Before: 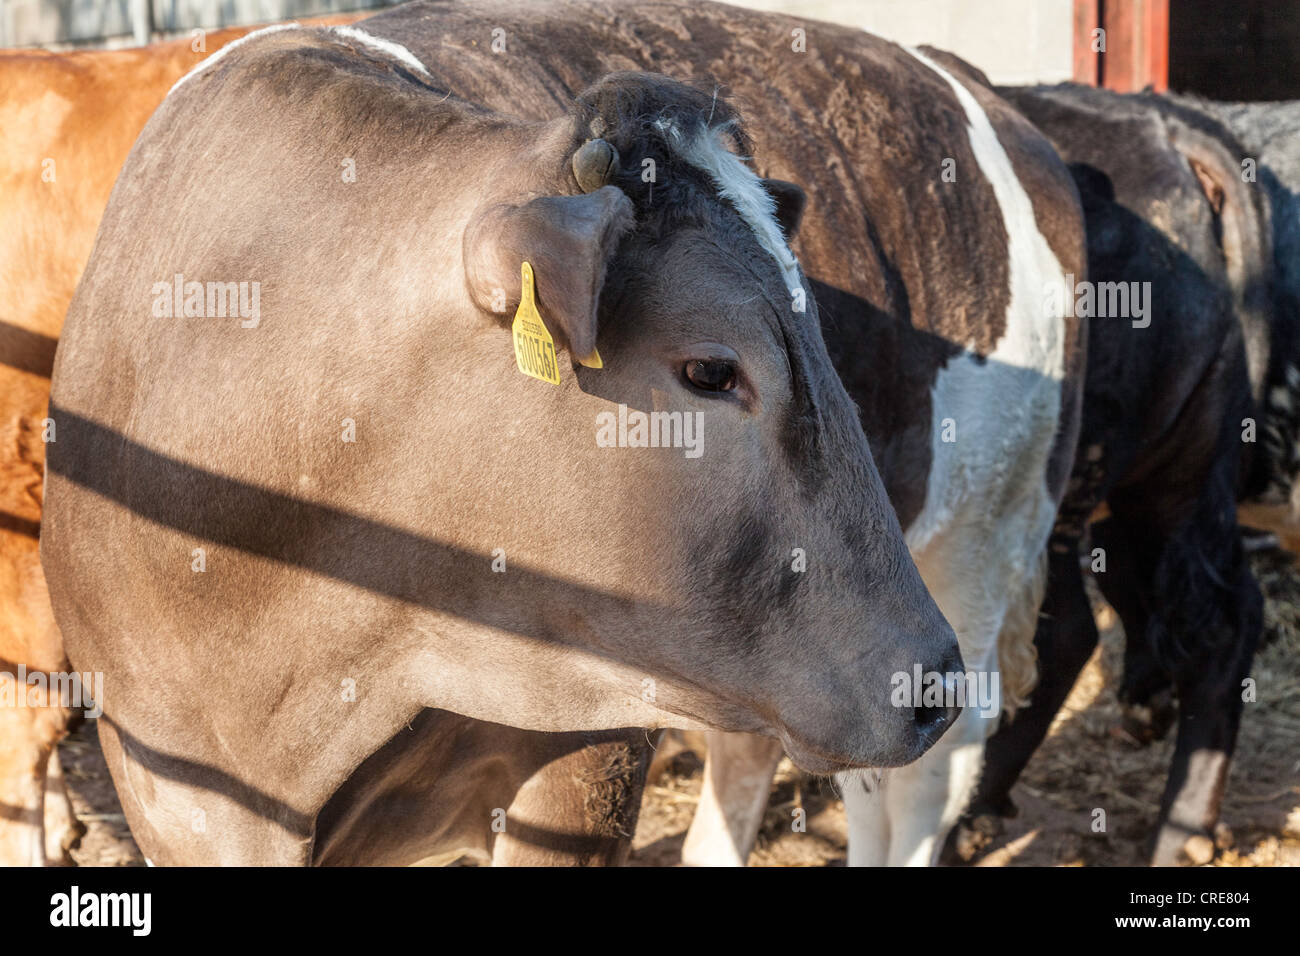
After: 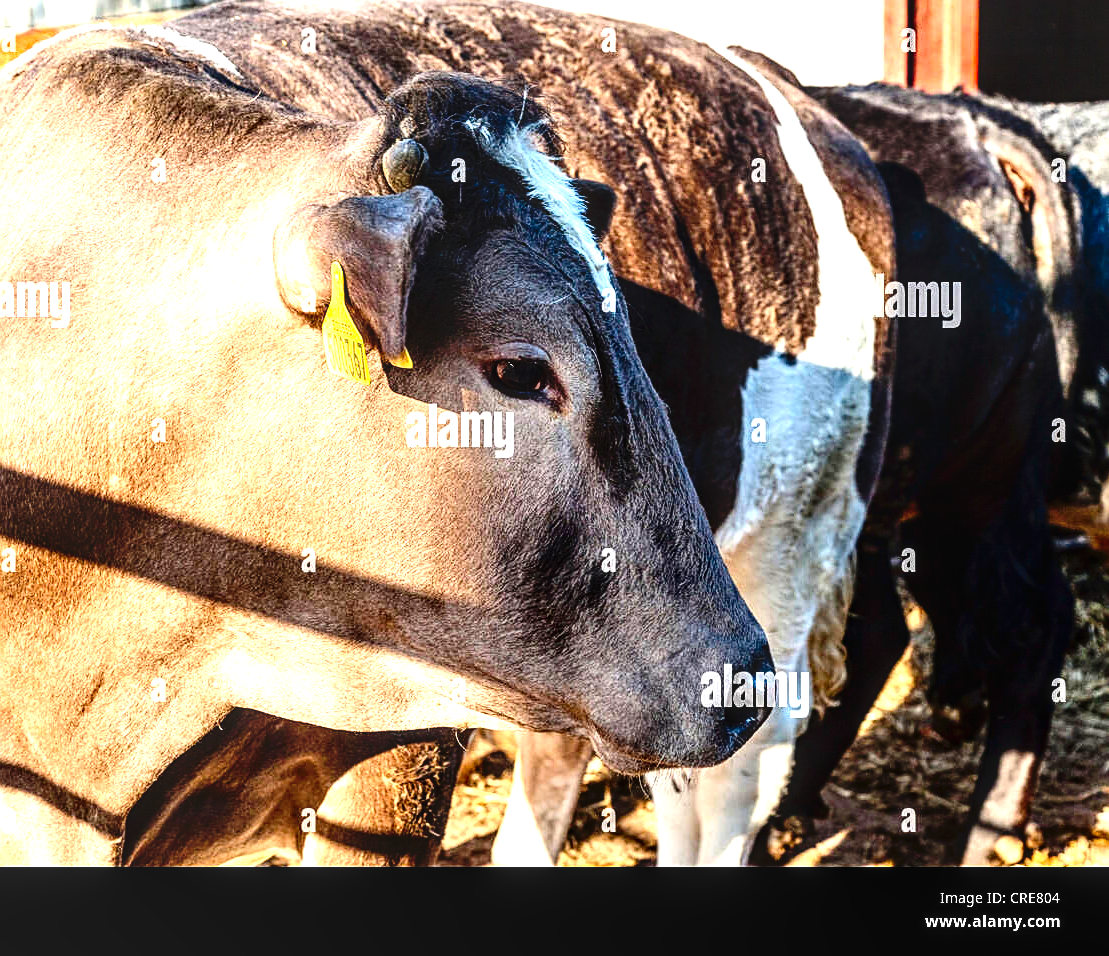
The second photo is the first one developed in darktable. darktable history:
color balance rgb: perceptual saturation grading › global saturation 20%, perceptual saturation grading › highlights -25.648%, perceptual saturation grading › shadows 25.91%, perceptual brilliance grading › highlights 15.7%, perceptual brilliance grading › mid-tones 6.319%, perceptual brilliance grading › shadows -15.548%, global vibrance 14.973%
crop and rotate: left 14.659%
sharpen: on, module defaults
exposure: exposure 0.781 EV, compensate exposure bias true, compensate highlight preservation false
local contrast: on, module defaults
contrast brightness saturation: contrast 0.208, brightness -0.105, saturation 0.212
tone curve: curves: ch0 [(0, 0) (0.003, 0.001) (0.011, 0.004) (0.025, 0.011) (0.044, 0.021) (0.069, 0.028) (0.1, 0.036) (0.136, 0.051) (0.177, 0.085) (0.224, 0.127) (0.277, 0.193) (0.335, 0.266) (0.399, 0.338) (0.468, 0.419) (0.543, 0.504) (0.623, 0.593) (0.709, 0.689) (0.801, 0.784) (0.898, 0.888) (1, 1)], preserve colors none
